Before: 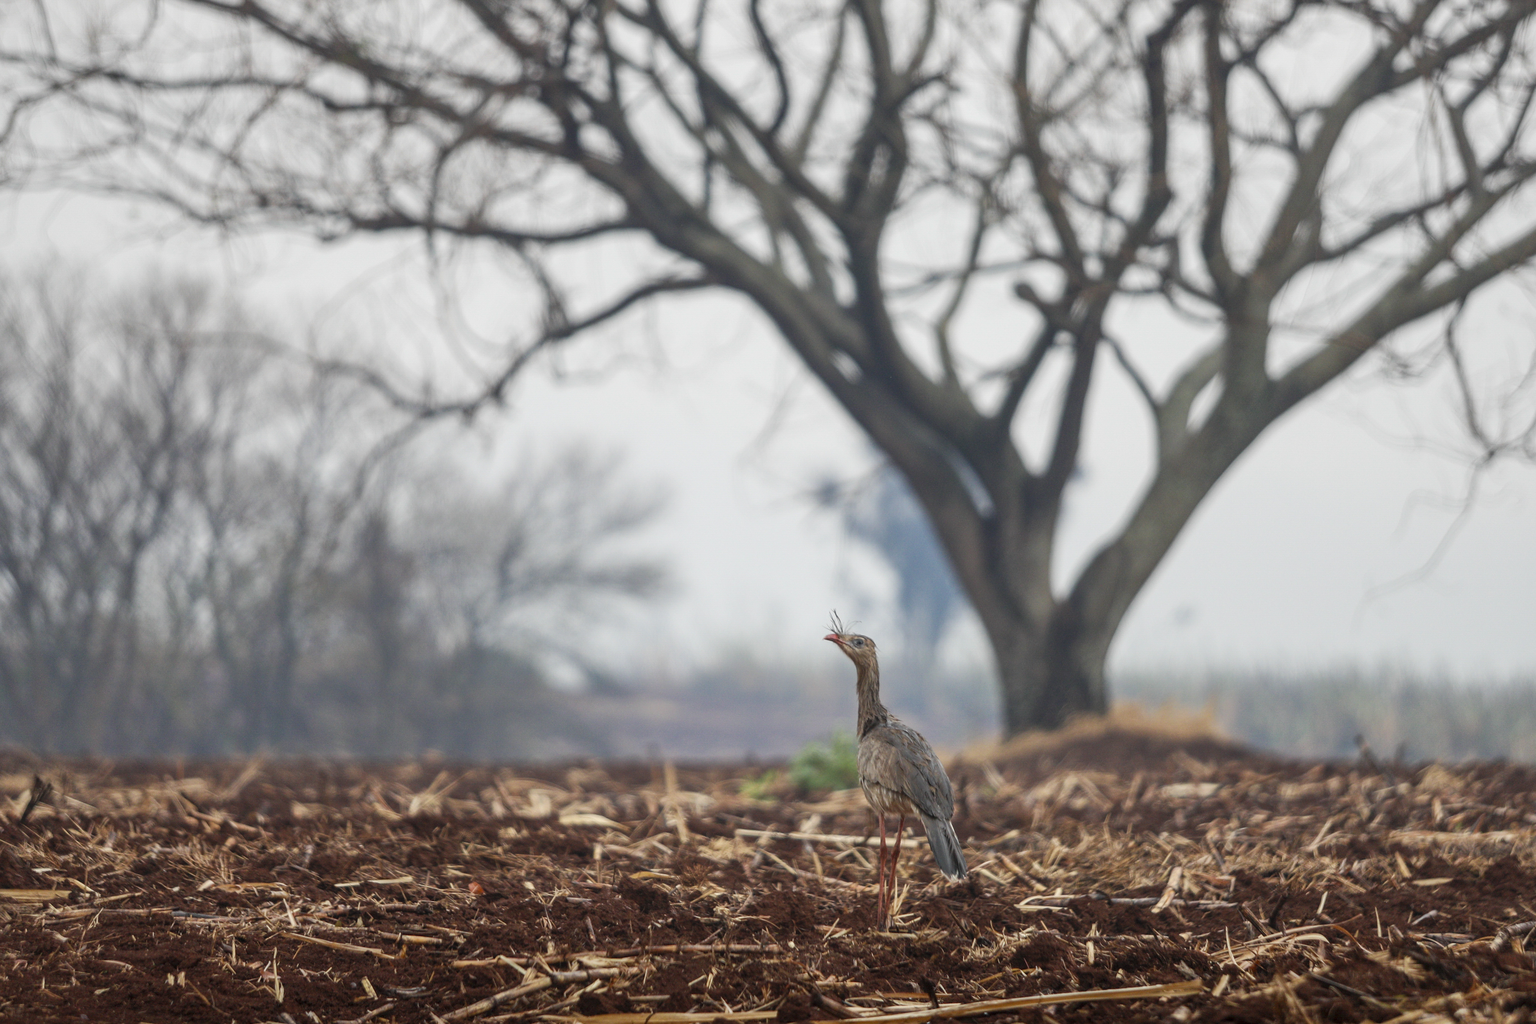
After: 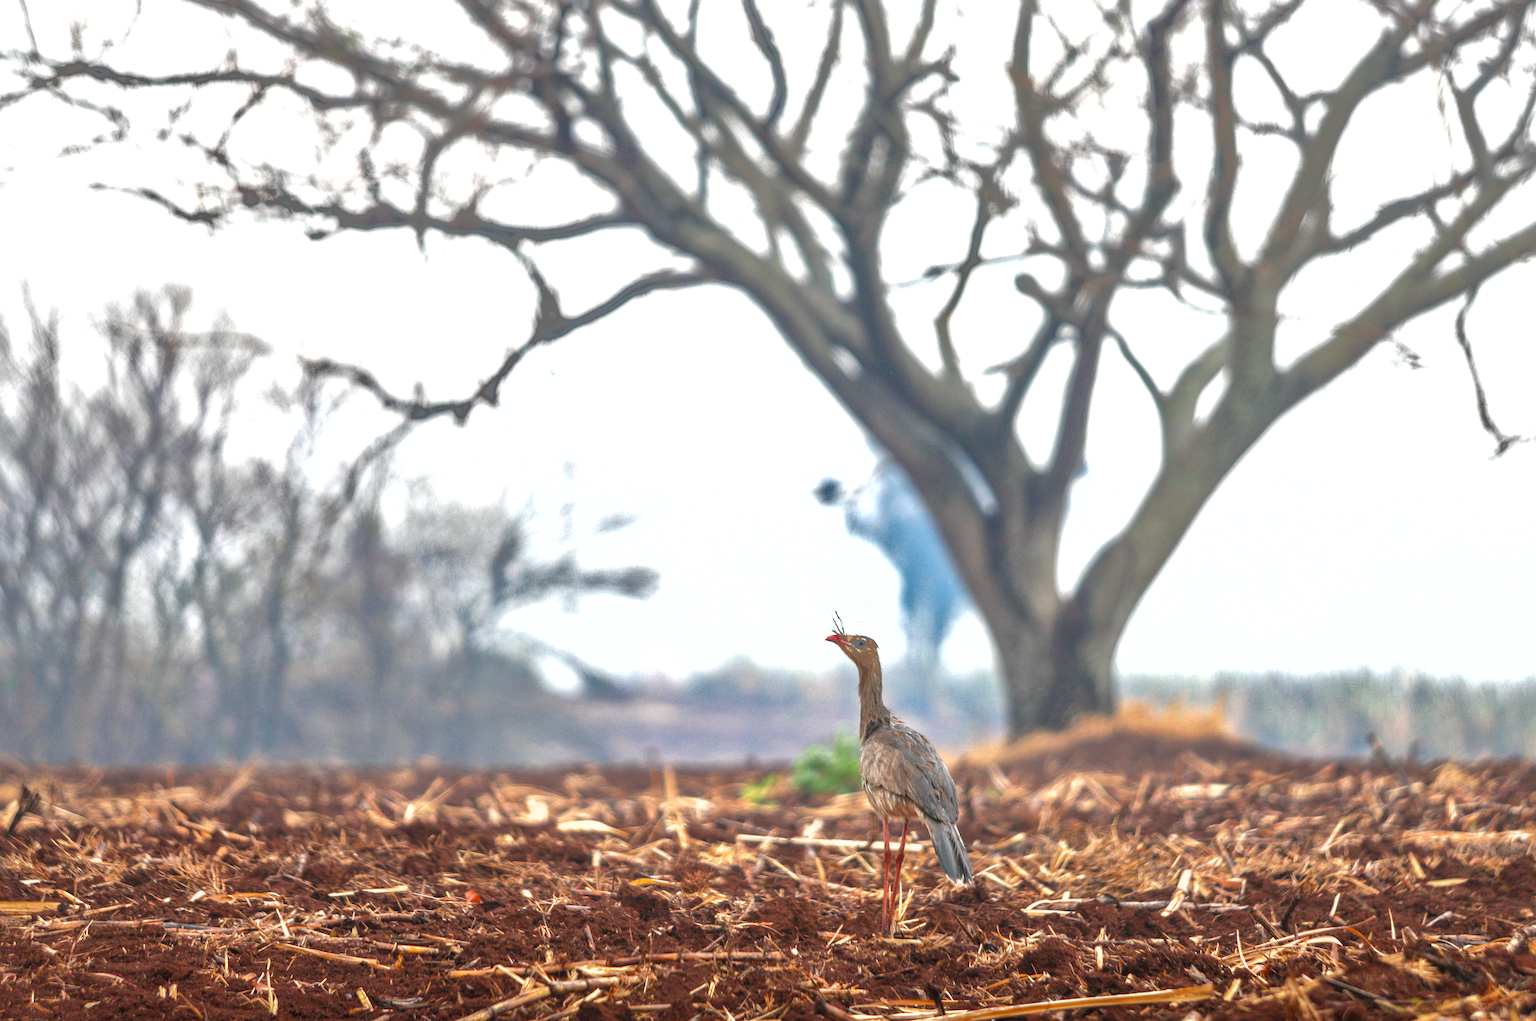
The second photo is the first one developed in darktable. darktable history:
rotate and perspective: rotation -0.45°, automatic cropping original format, crop left 0.008, crop right 0.992, crop top 0.012, crop bottom 0.988
shadows and highlights: shadows 40, highlights -60
vibrance: vibrance 67%
exposure: black level correction 0, exposure 1.125 EV, compensate exposure bias true, compensate highlight preservation false
crop: left 0.434%, top 0.485%, right 0.244%, bottom 0.386%
contrast brightness saturation: contrast -0.02, brightness -0.01, saturation 0.03
color zones: curves: ch0 [(0.068, 0.464) (0.25, 0.5) (0.48, 0.508) (0.75, 0.536) (0.886, 0.476) (0.967, 0.456)]; ch1 [(0.066, 0.456) (0.25, 0.5) (0.616, 0.508) (0.746, 0.56) (0.934, 0.444)]
